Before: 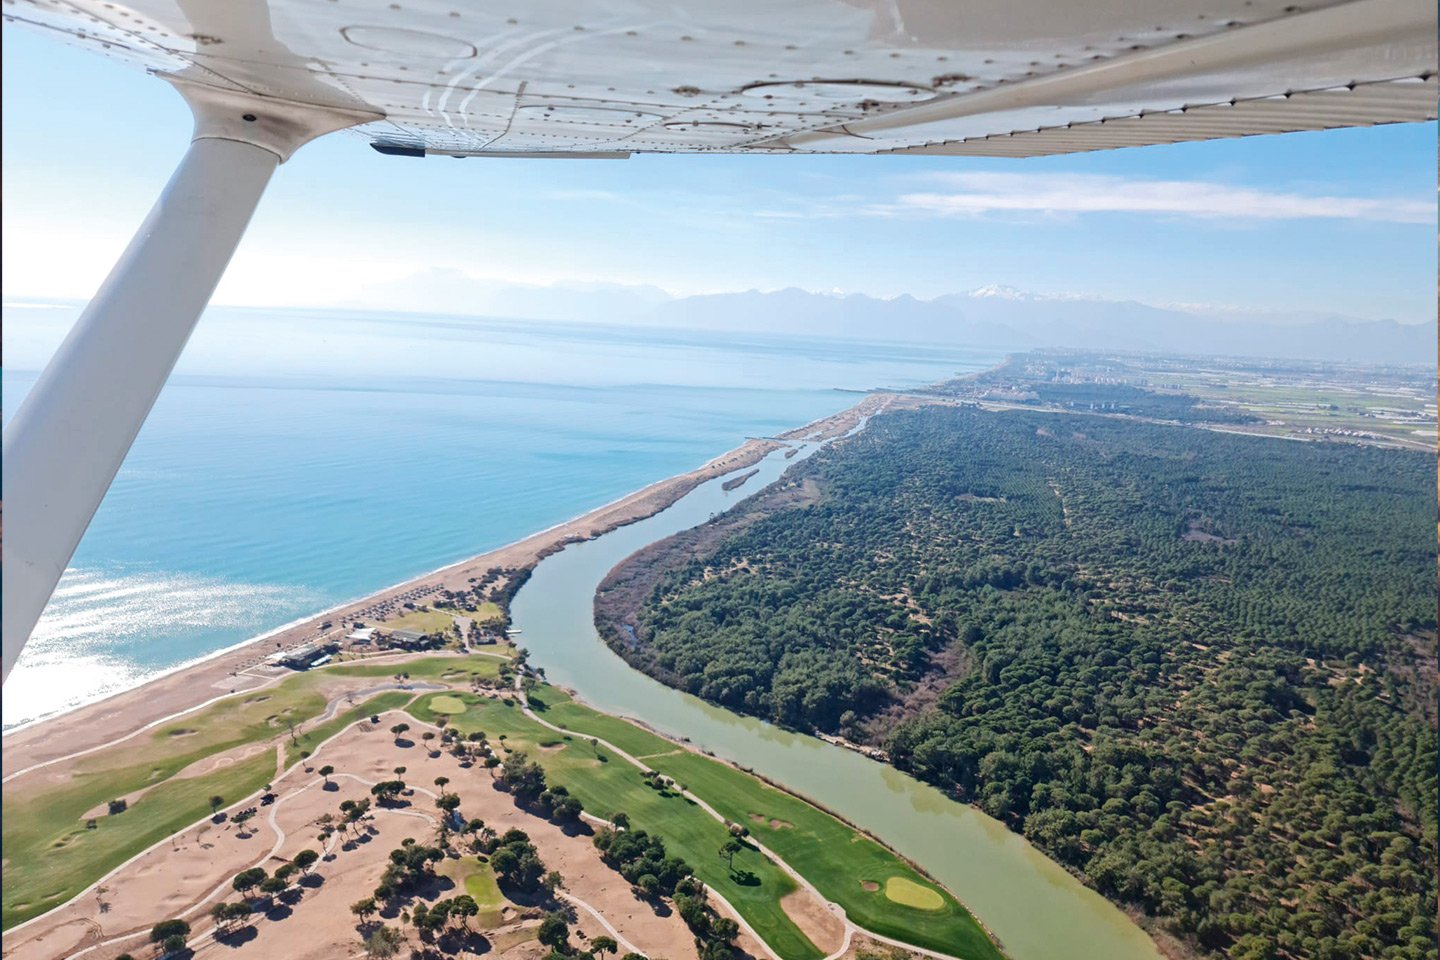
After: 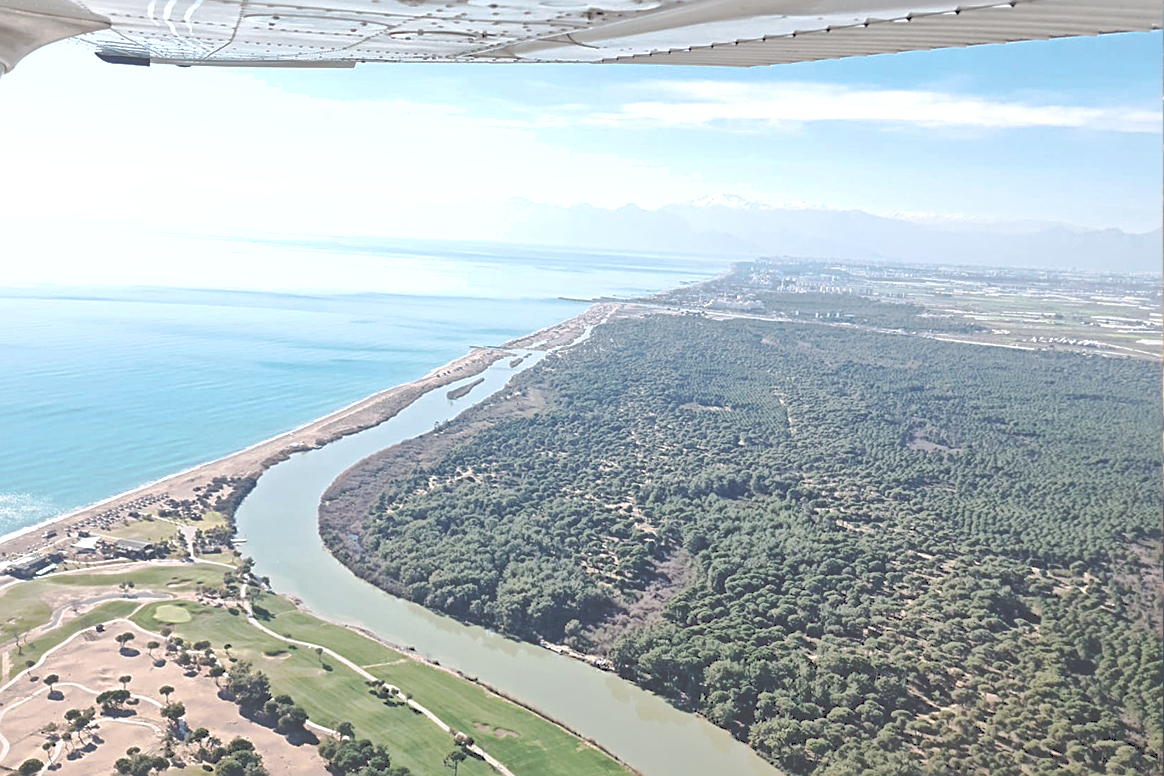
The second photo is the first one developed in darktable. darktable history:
contrast brightness saturation: contrast 0.1, saturation -0.3
crop: left 19.159%, top 9.58%, bottom 9.58%
base curve: curves: ch0 [(0, 0) (0.204, 0.334) (0.55, 0.733) (1, 1)], preserve colors none
sharpen: amount 0.575
exposure: exposure 0.493 EV, compensate highlight preservation false
shadows and highlights: shadows 30
tone curve: curves: ch0 [(0, 0) (0.003, 0.277) (0.011, 0.277) (0.025, 0.279) (0.044, 0.282) (0.069, 0.286) (0.1, 0.289) (0.136, 0.294) (0.177, 0.318) (0.224, 0.345) (0.277, 0.379) (0.335, 0.425) (0.399, 0.481) (0.468, 0.542) (0.543, 0.594) (0.623, 0.662) (0.709, 0.731) (0.801, 0.792) (0.898, 0.851) (1, 1)], preserve colors none
